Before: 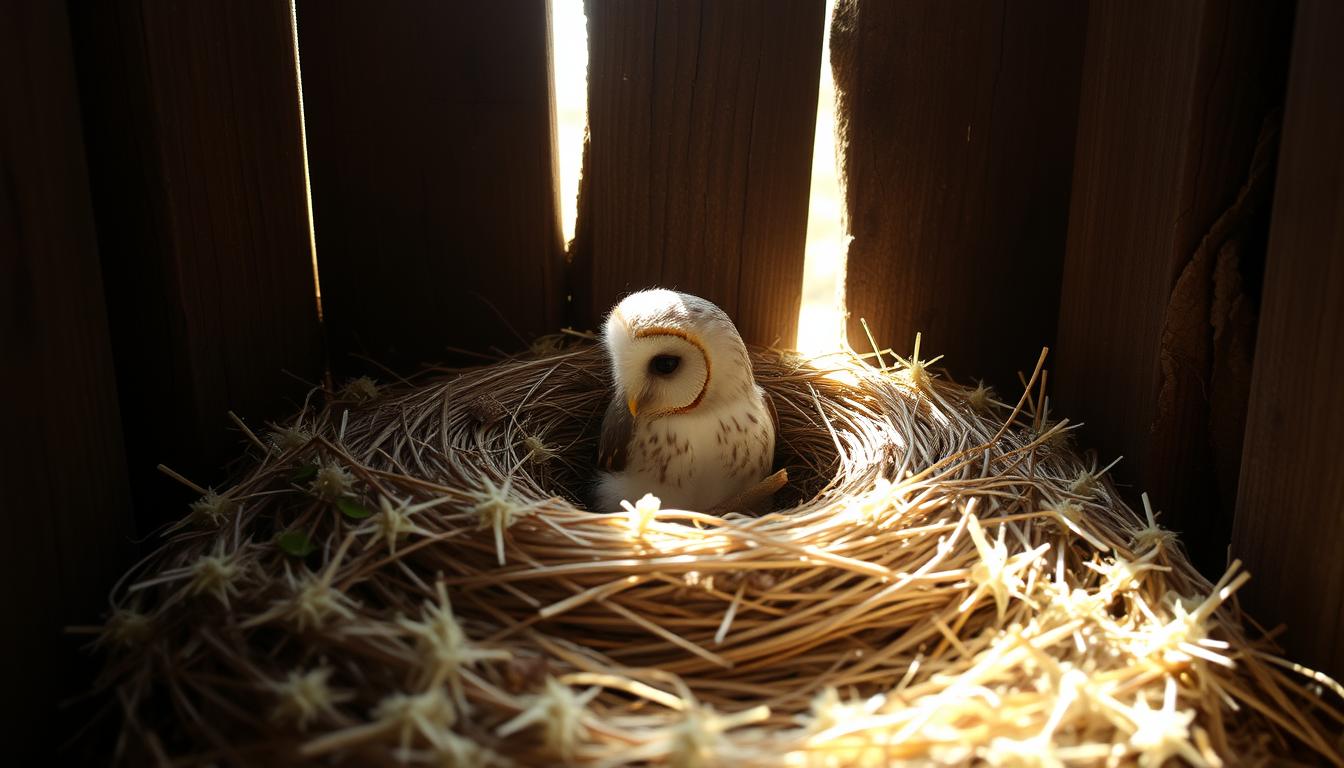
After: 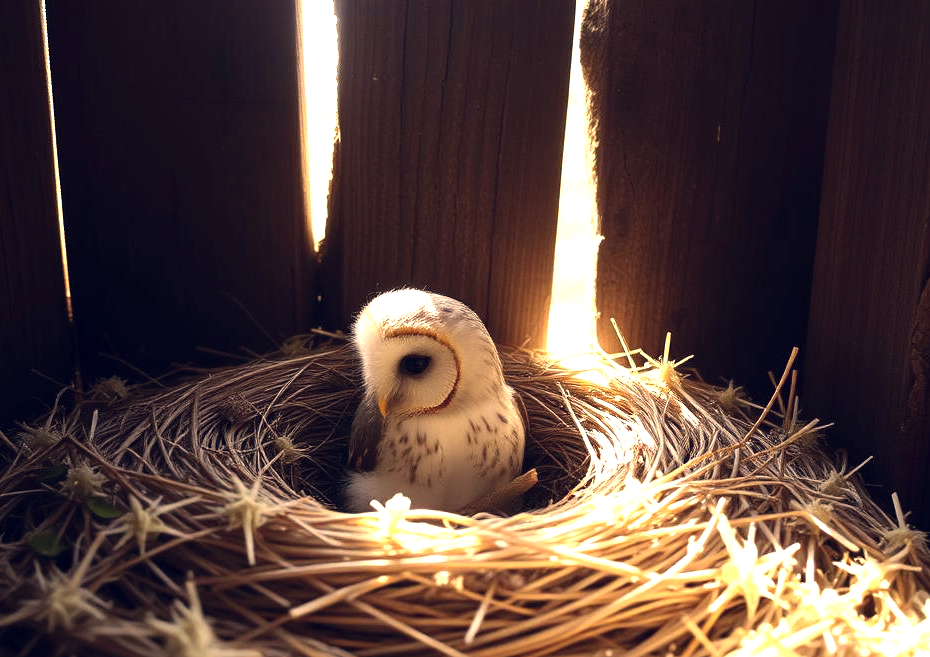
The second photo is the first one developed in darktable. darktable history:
color correction: highlights a* 19.6, highlights b* 27.71, shadows a* 3.44, shadows b* -17.71, saturation 0.718
levels: levels [0, 0.394, 0.787]
crop: left 18.625%, right 12.143%, bottom 14.422%
